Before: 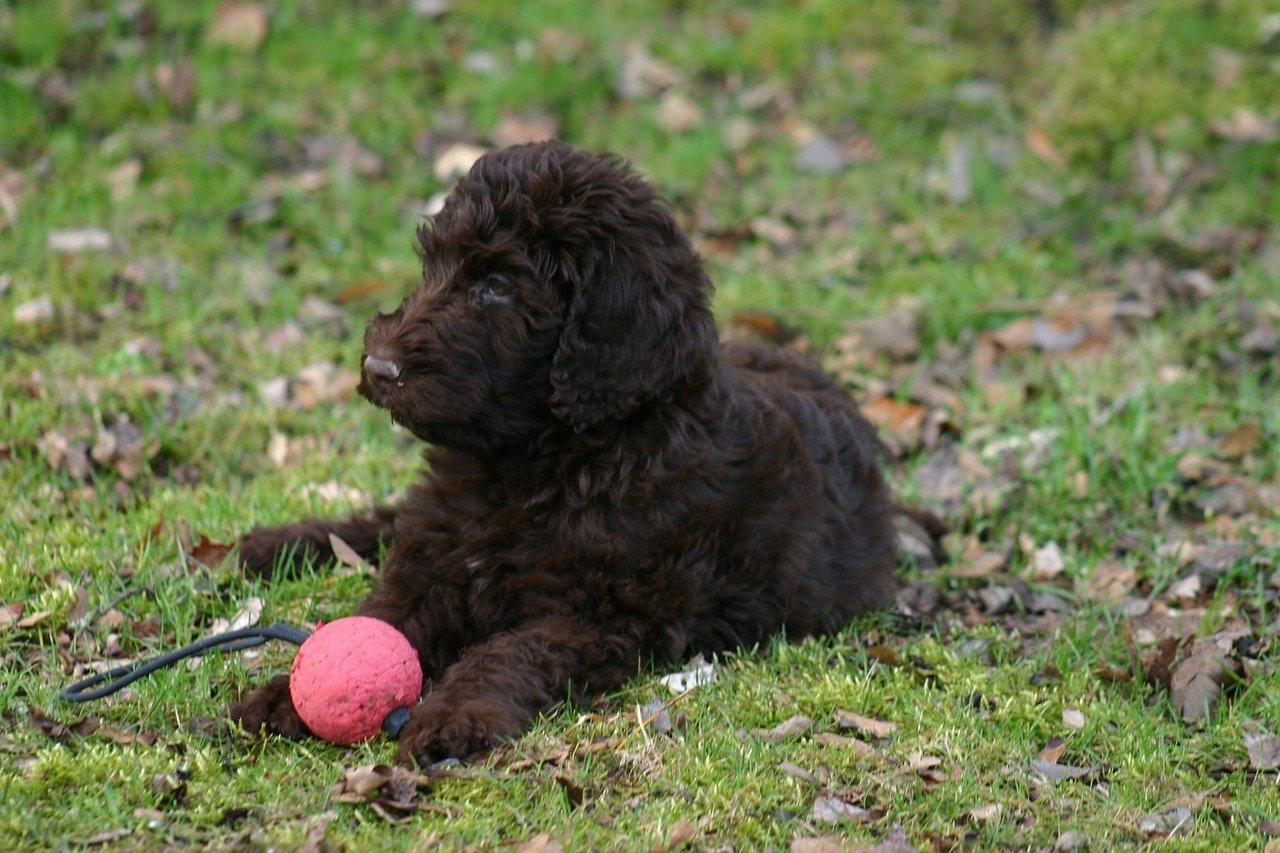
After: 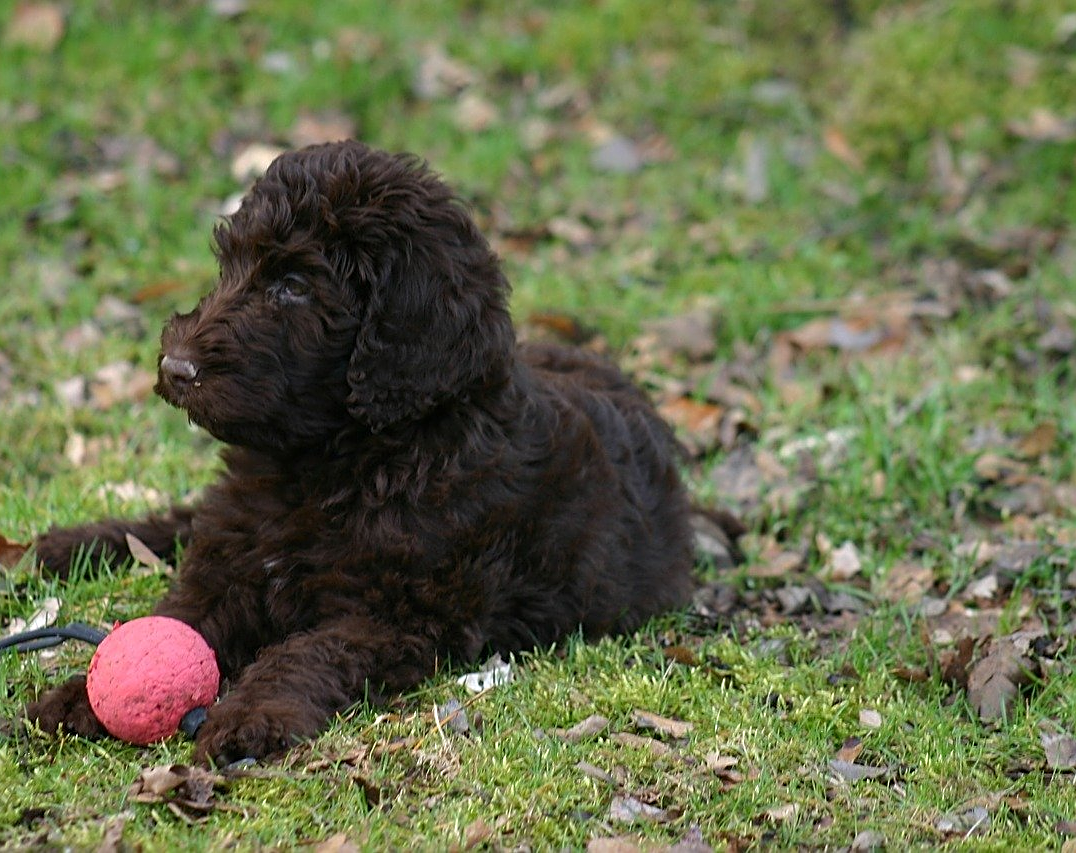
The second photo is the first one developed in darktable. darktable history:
crop: left 15.912%
sharpen: on, module defaults
tone equalizer: on, module defaults
